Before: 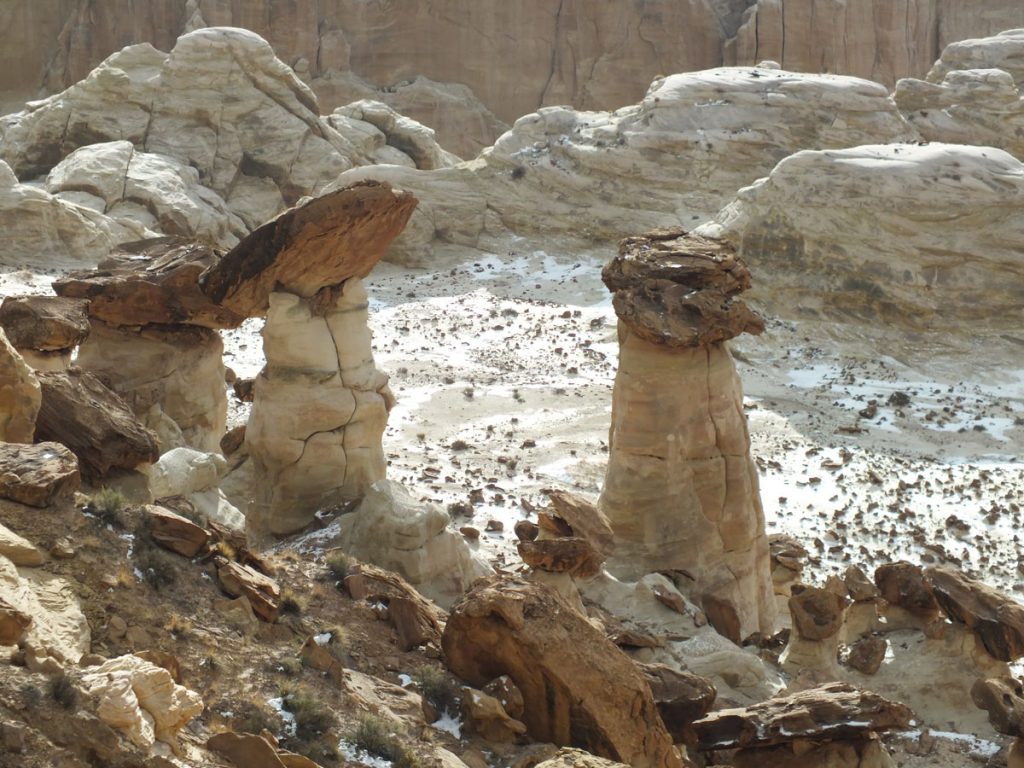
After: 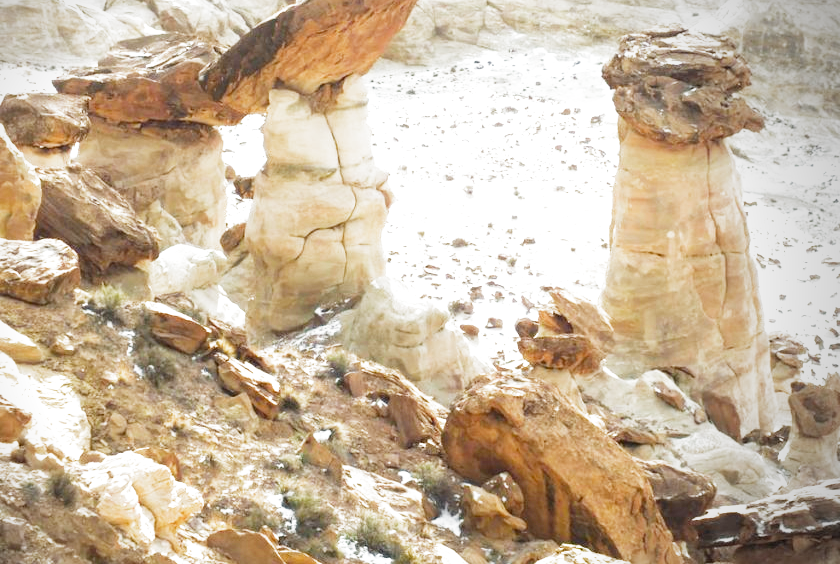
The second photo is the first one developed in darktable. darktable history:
exposure: black level correction 0, exposure 1 EV, compensate exposure bias true, compensate highlight preservation false
color zones: curves: ch1 [(0.25, 0.61) (0.75, 0.248)]
crop: top 26.531%, right 17.959%
filmic rgb: middle gray luminance 9.23%, black relative exposure -10.55 EV, white relative exposure 3.45 EV, threshold 6 EV, target black luminance 0%, hardness 5.98, latitude 59.69%, contrast 1.087, highlights saturation mix 5%, shadows ↔ highlights balance 29.23%, add noise in highlights 0, preserve chrominance no, color science v3 (2019), use custom middle-gray values true, iterations of high-quality reconstruction 0, contrast in highlights soft, enable highlight reconstruction true
vignetting: center (-0.15, 0.013)
